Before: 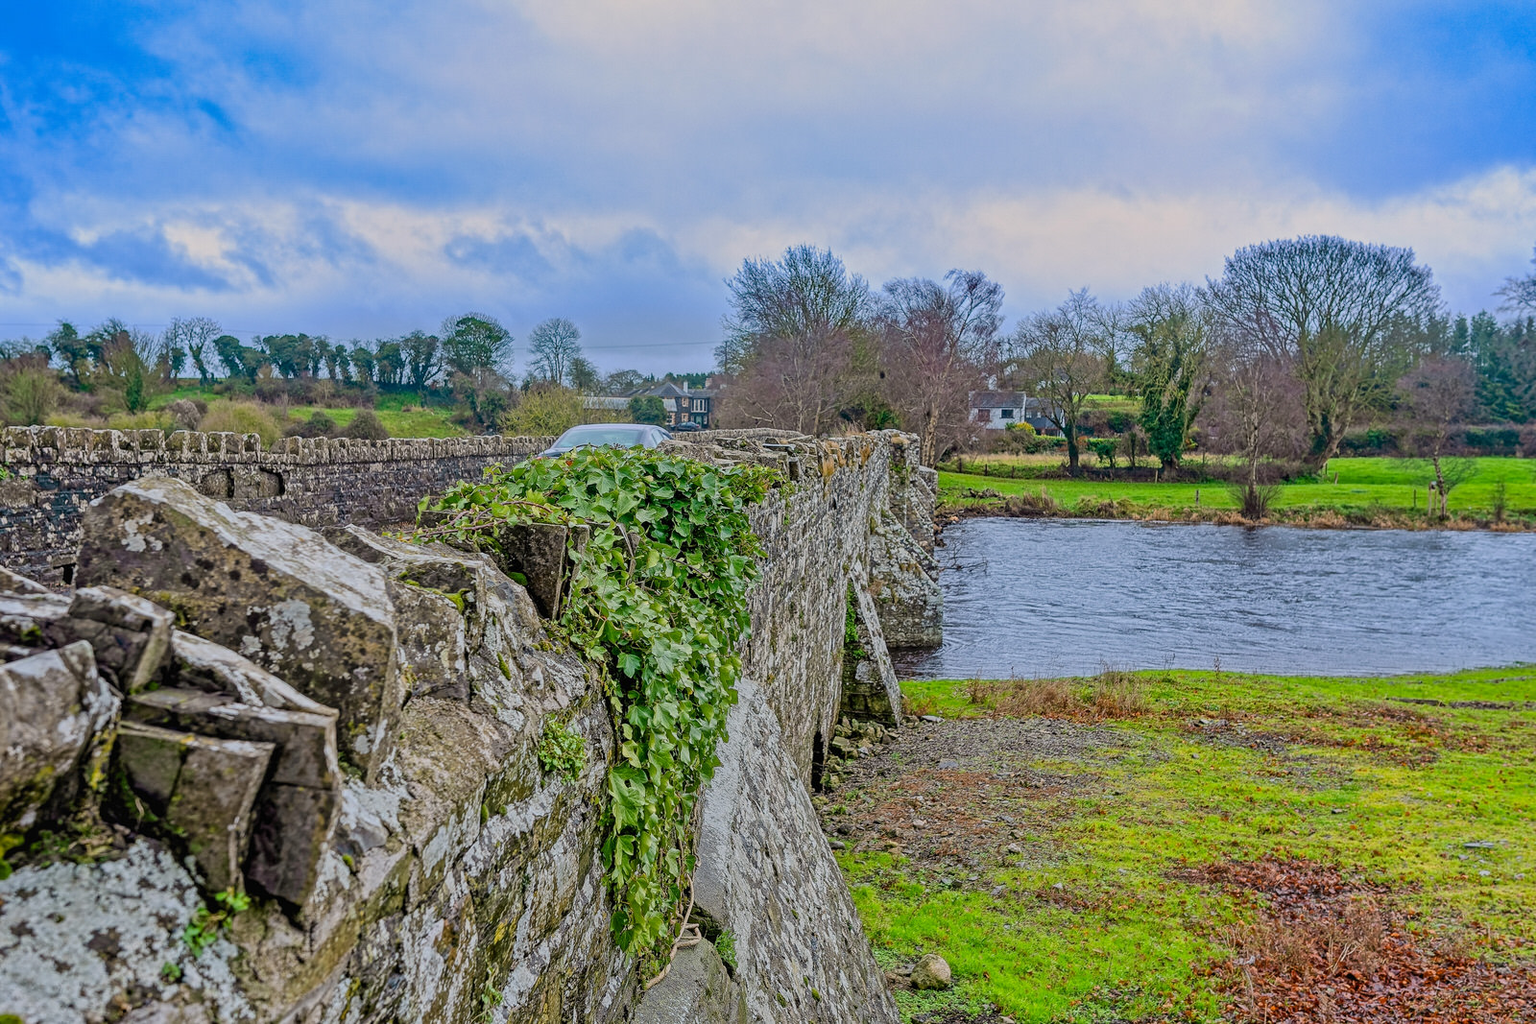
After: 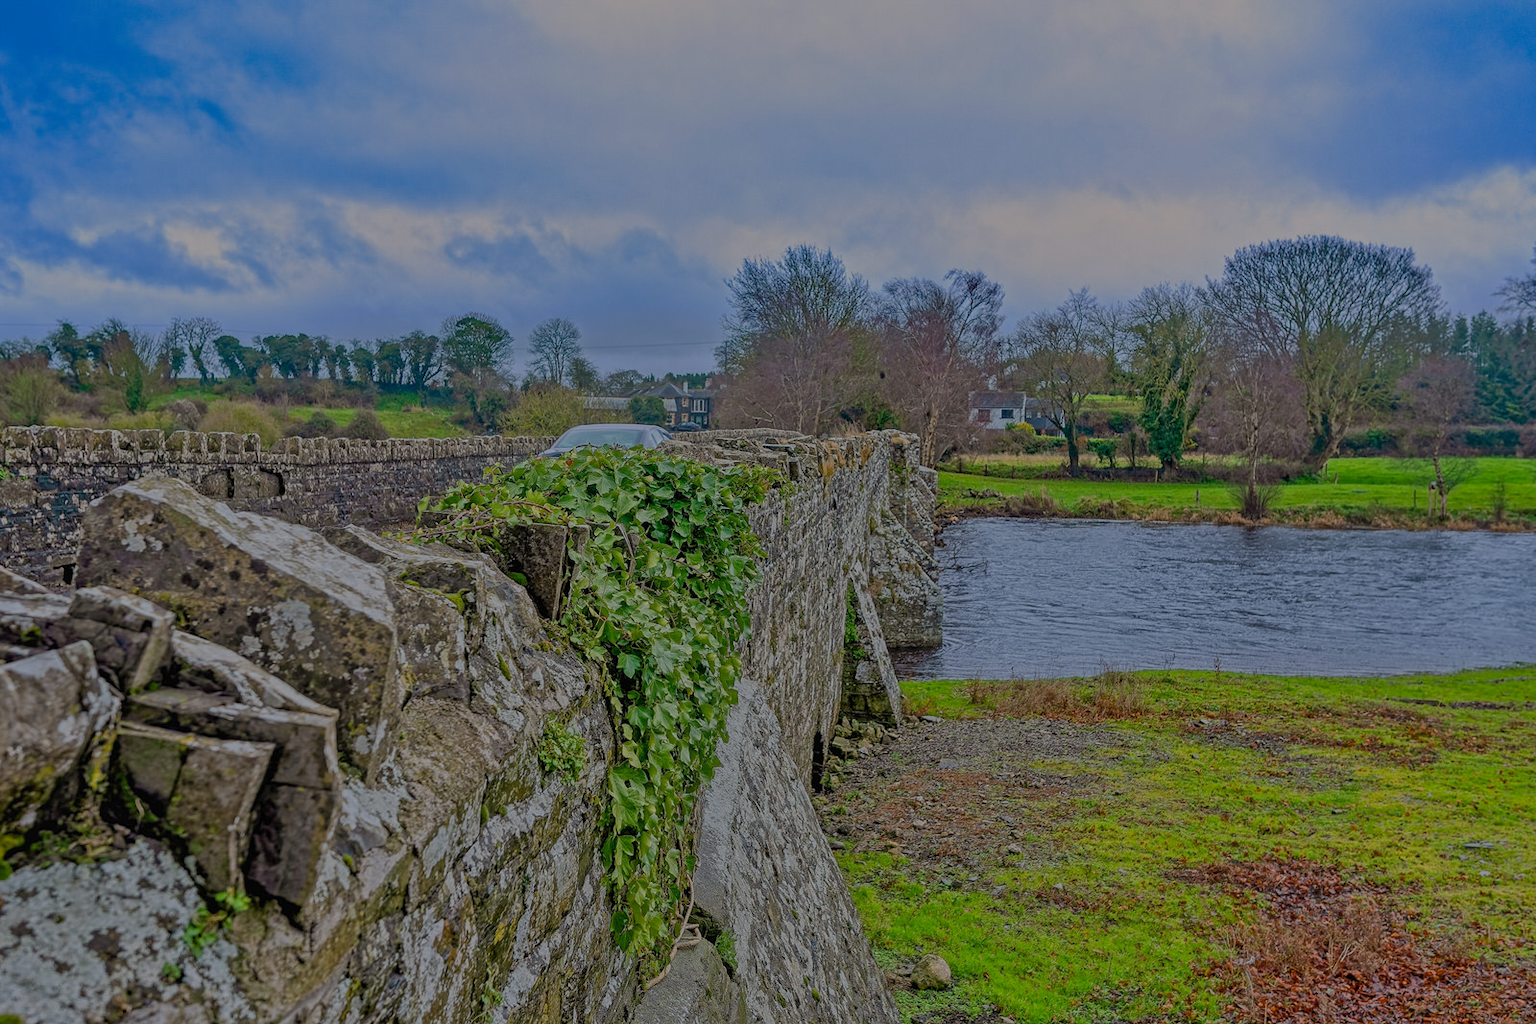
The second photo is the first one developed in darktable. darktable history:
tone equalizer: -8 EV -0.034 EV, -7 EV 0.008 EV, -6 EV -0.006 EV, -5 EV 0.005 EV, -4 EV -0.042 EV, -3 EV -0.237 EV, -2 EV -0.637 EV, -1 EV -0.966 EV, +0 EV -0.998 EV
